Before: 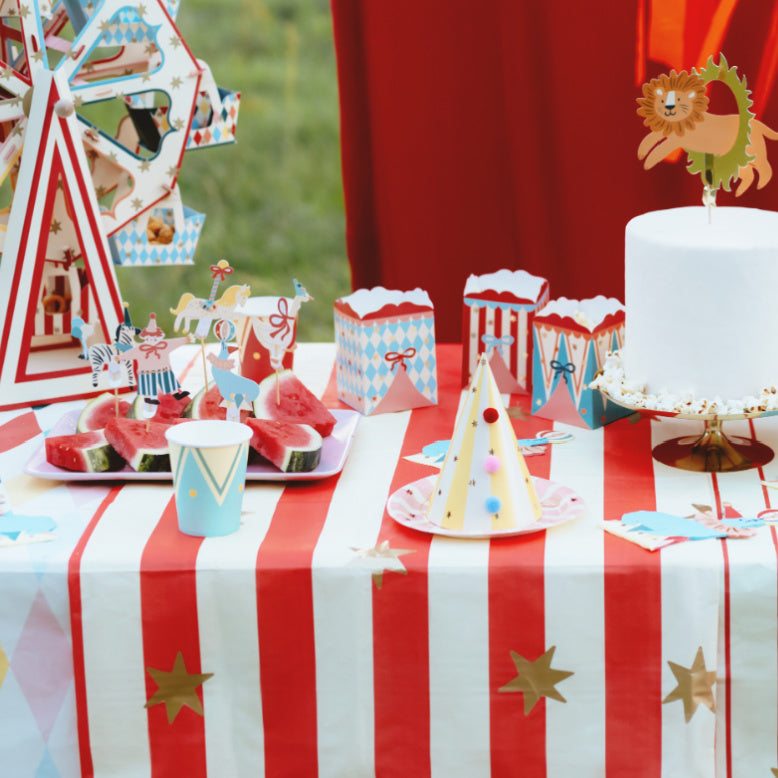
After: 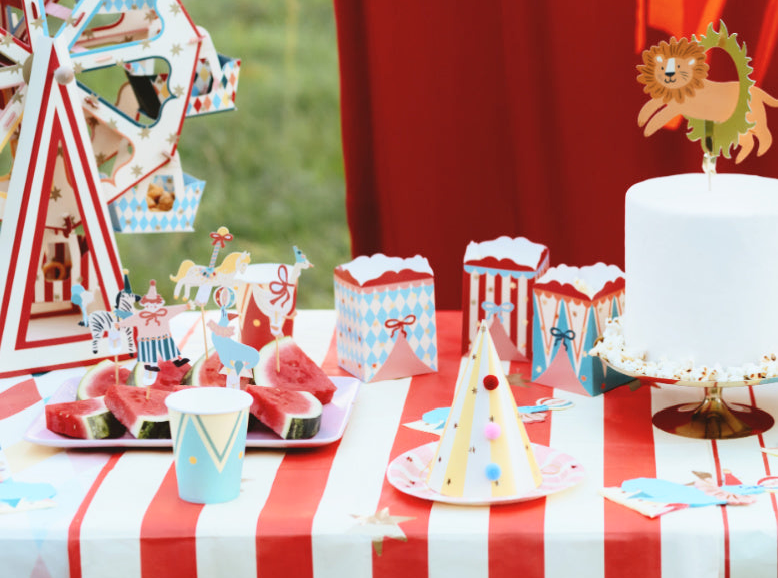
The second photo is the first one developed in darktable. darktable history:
contrast brightness saturation: contrast 0.152, brightness 0.054
crop: top 4.284%, bottom 21.313%
exposure: exposure -0.02 EV, compensate exposure bias true, compensate highlight preservation false
